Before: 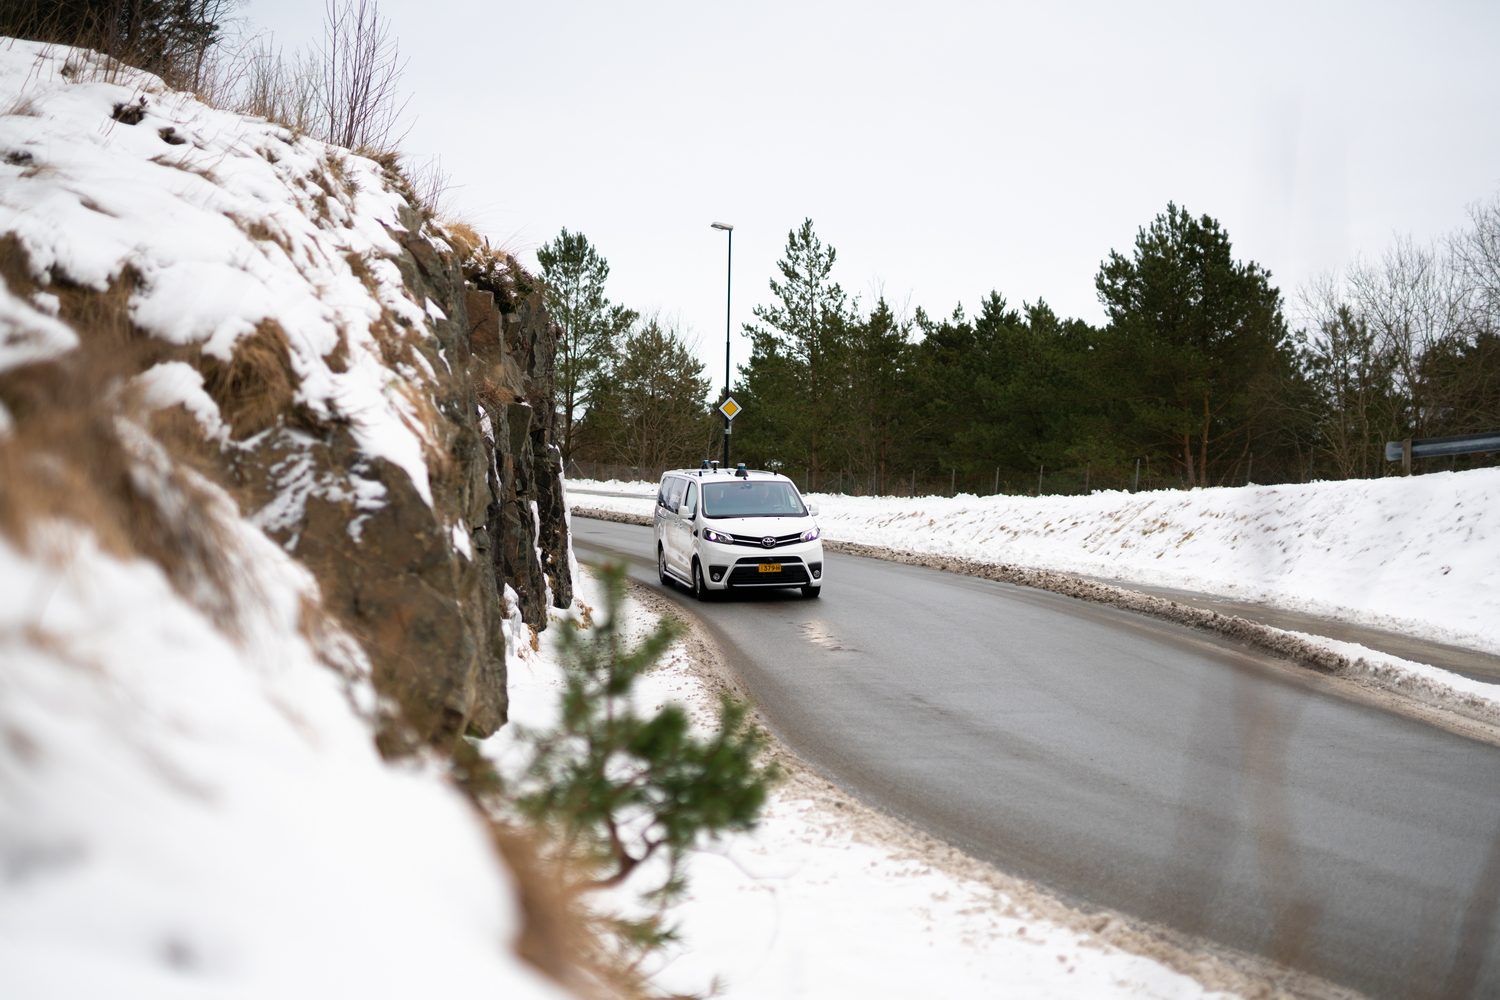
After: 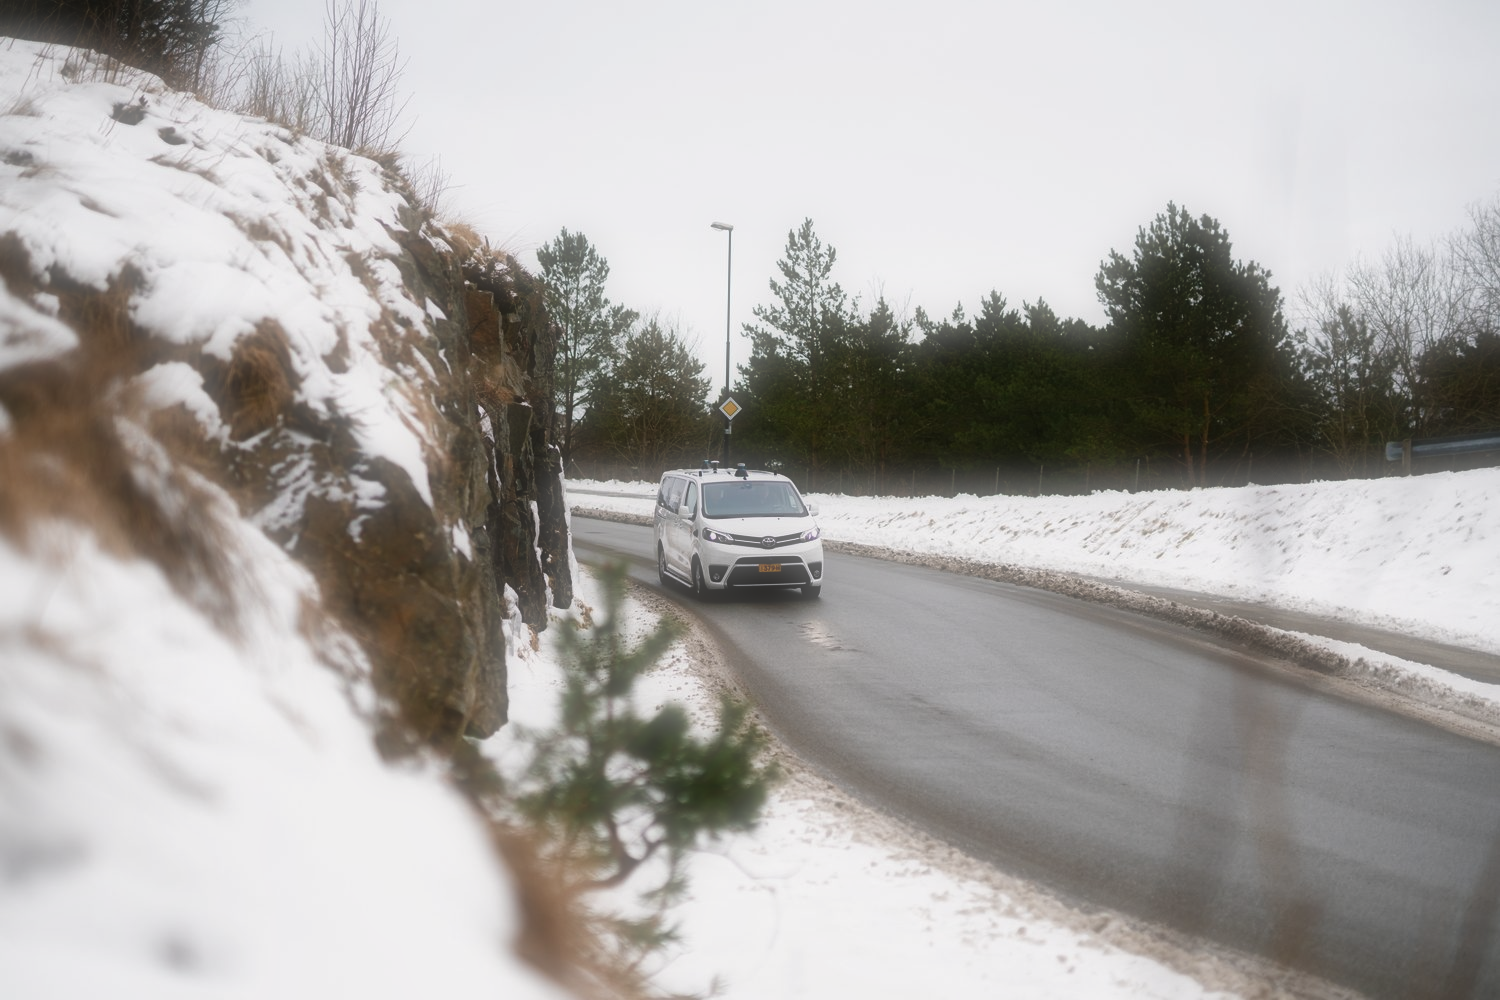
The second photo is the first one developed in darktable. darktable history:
color balance rgb: shadows lift › luminance -10%, shadows lift › chroma 1%, shadows lift › hue 113°, power › luminance -15%, highlights gain › chroma 0.2%, highlights gain › hue 333°, global offset › luminance 0.5%, perceptual saturation grading › global saturation 20%, perceptual saturation grading › highlights -50%, perceptual saturation grading › shadows 25%, contrast -10%
local contrast: mode bilateral grid, contrast 20, coarseness 50, detail 120%, midtone range 0.2
soften: size 60.24%, saturation 65.46%, brightness 0.506 EV, mix 25.7%
